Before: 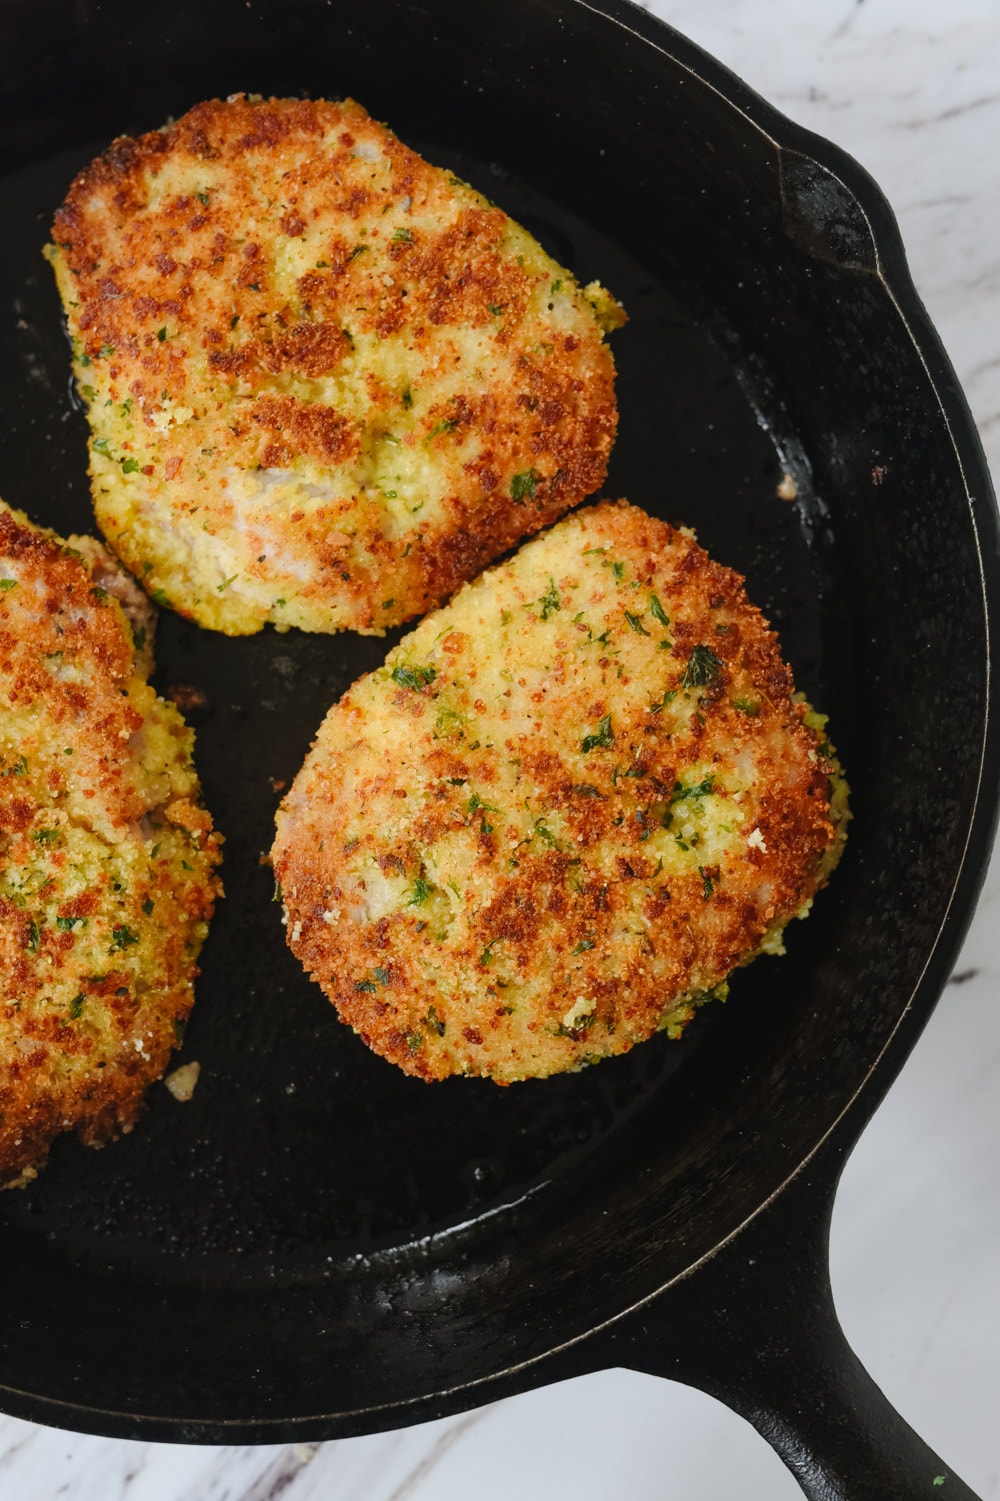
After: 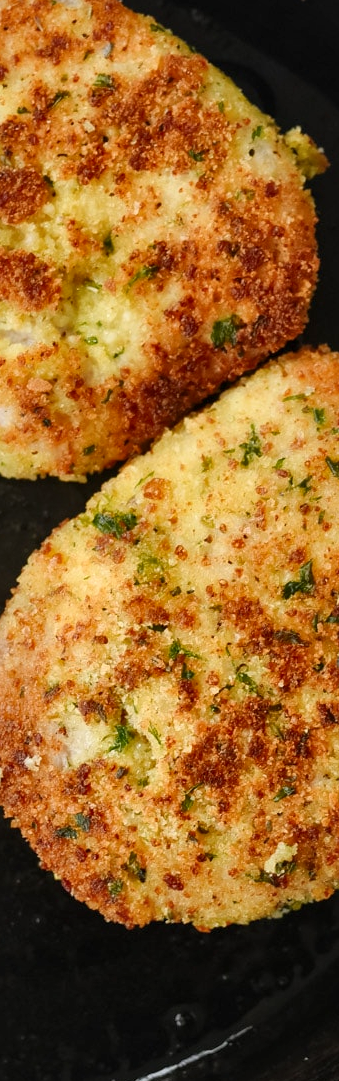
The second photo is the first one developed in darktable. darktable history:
local contrast: mode bilateral grid, contrast 20, coarseness 50, detail 158%, midtone range 0.2
crop and rotate: left 29.946%, top 10.317%, right 36.088%, bottom 17.633%
